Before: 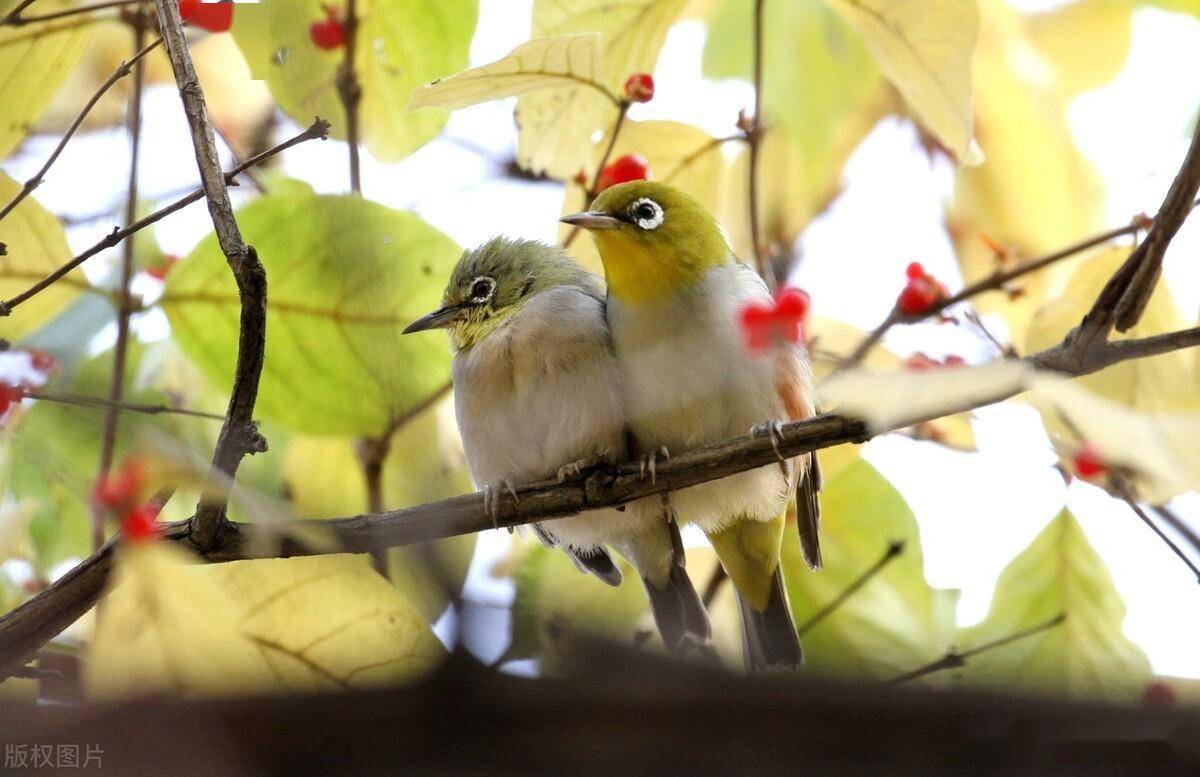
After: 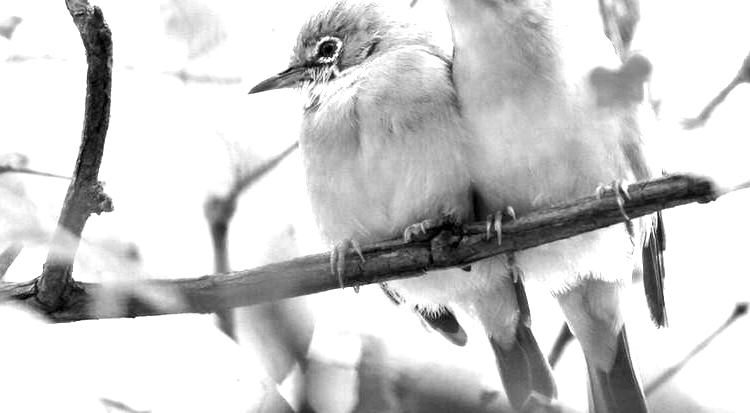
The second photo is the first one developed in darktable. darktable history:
exposure: black level correction 0.001, exposure 1.399 EV, compensate highlight preservation false
crop: left 12.893%, top 30.977%, right 24.552%, bottom 15.771%
color zones: curves: ch0 [(0.002, 0.593) (0.143, 0.417) (0.285, 0.541) (0.455, 0.289) (0.608, 0.327) (0.727, 0.283) (0.869, 0.571) (1, 0.603)]; ch1 [(0, 0) (0.143, 0) (0.286, 0) (0.429, 0) (0.571, 0) (0.714, 0) (0.857, 0)]
